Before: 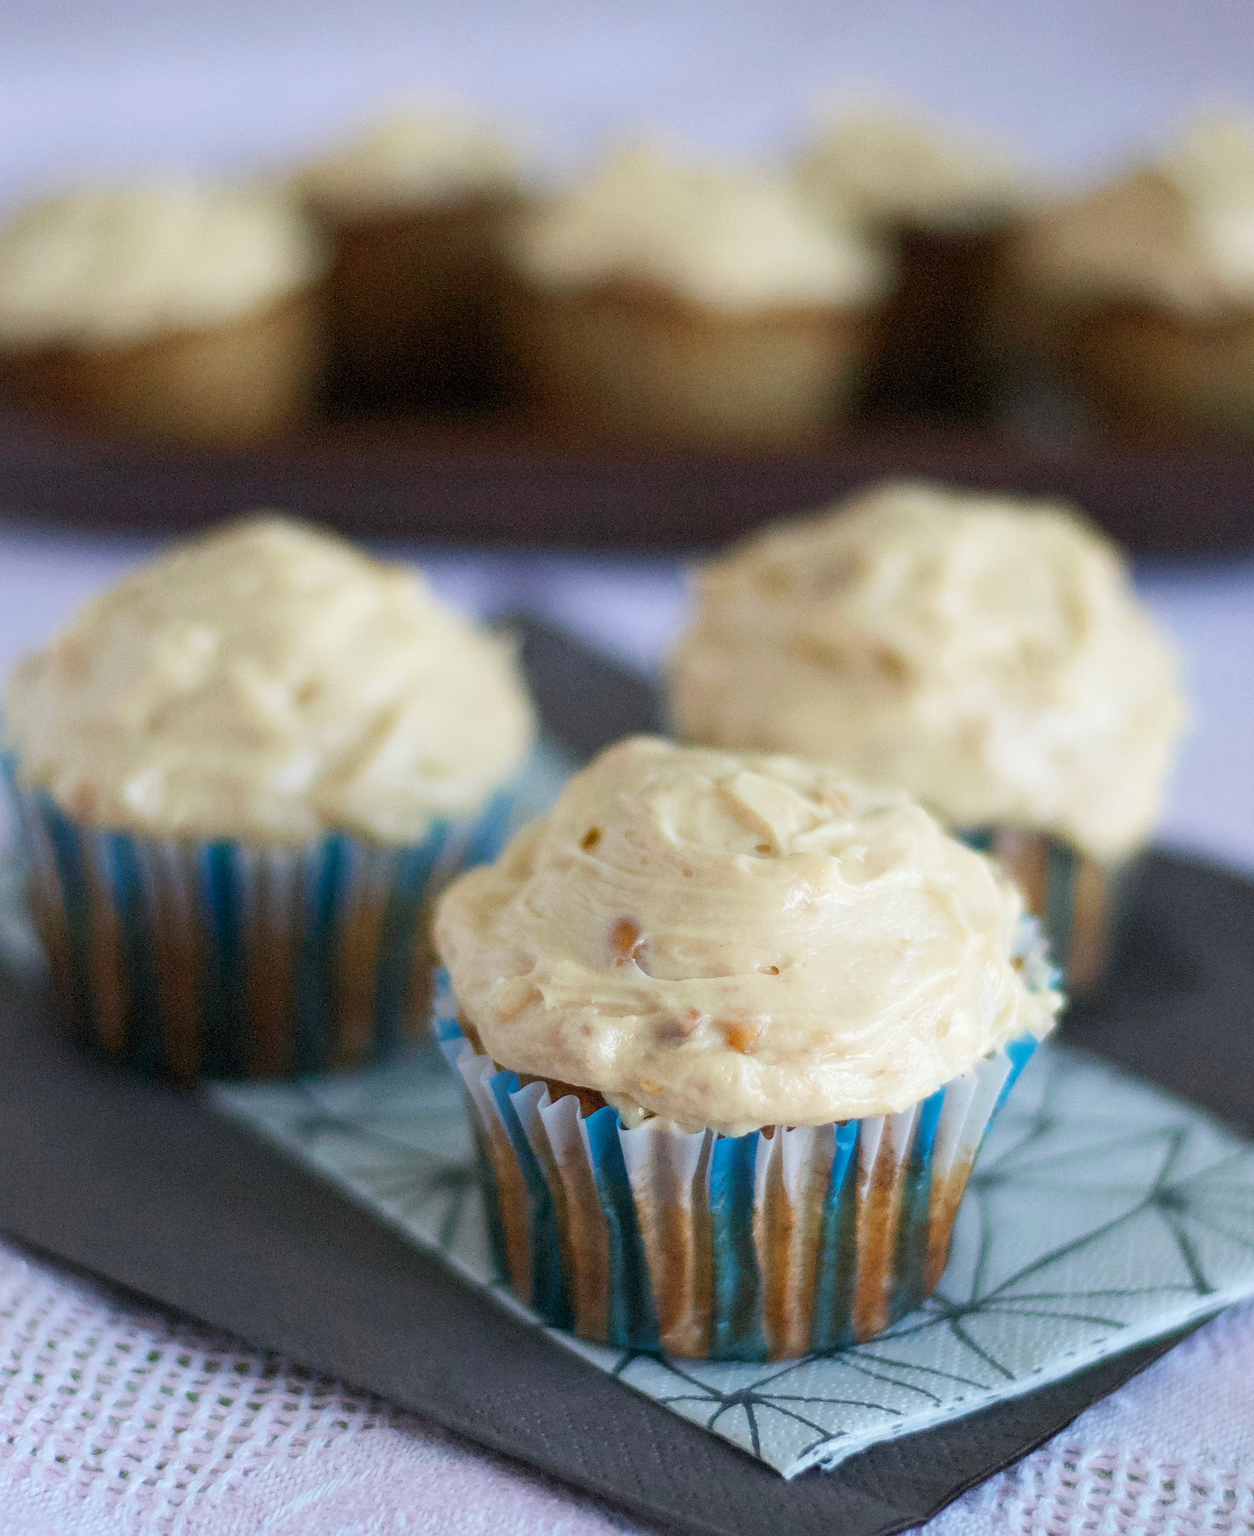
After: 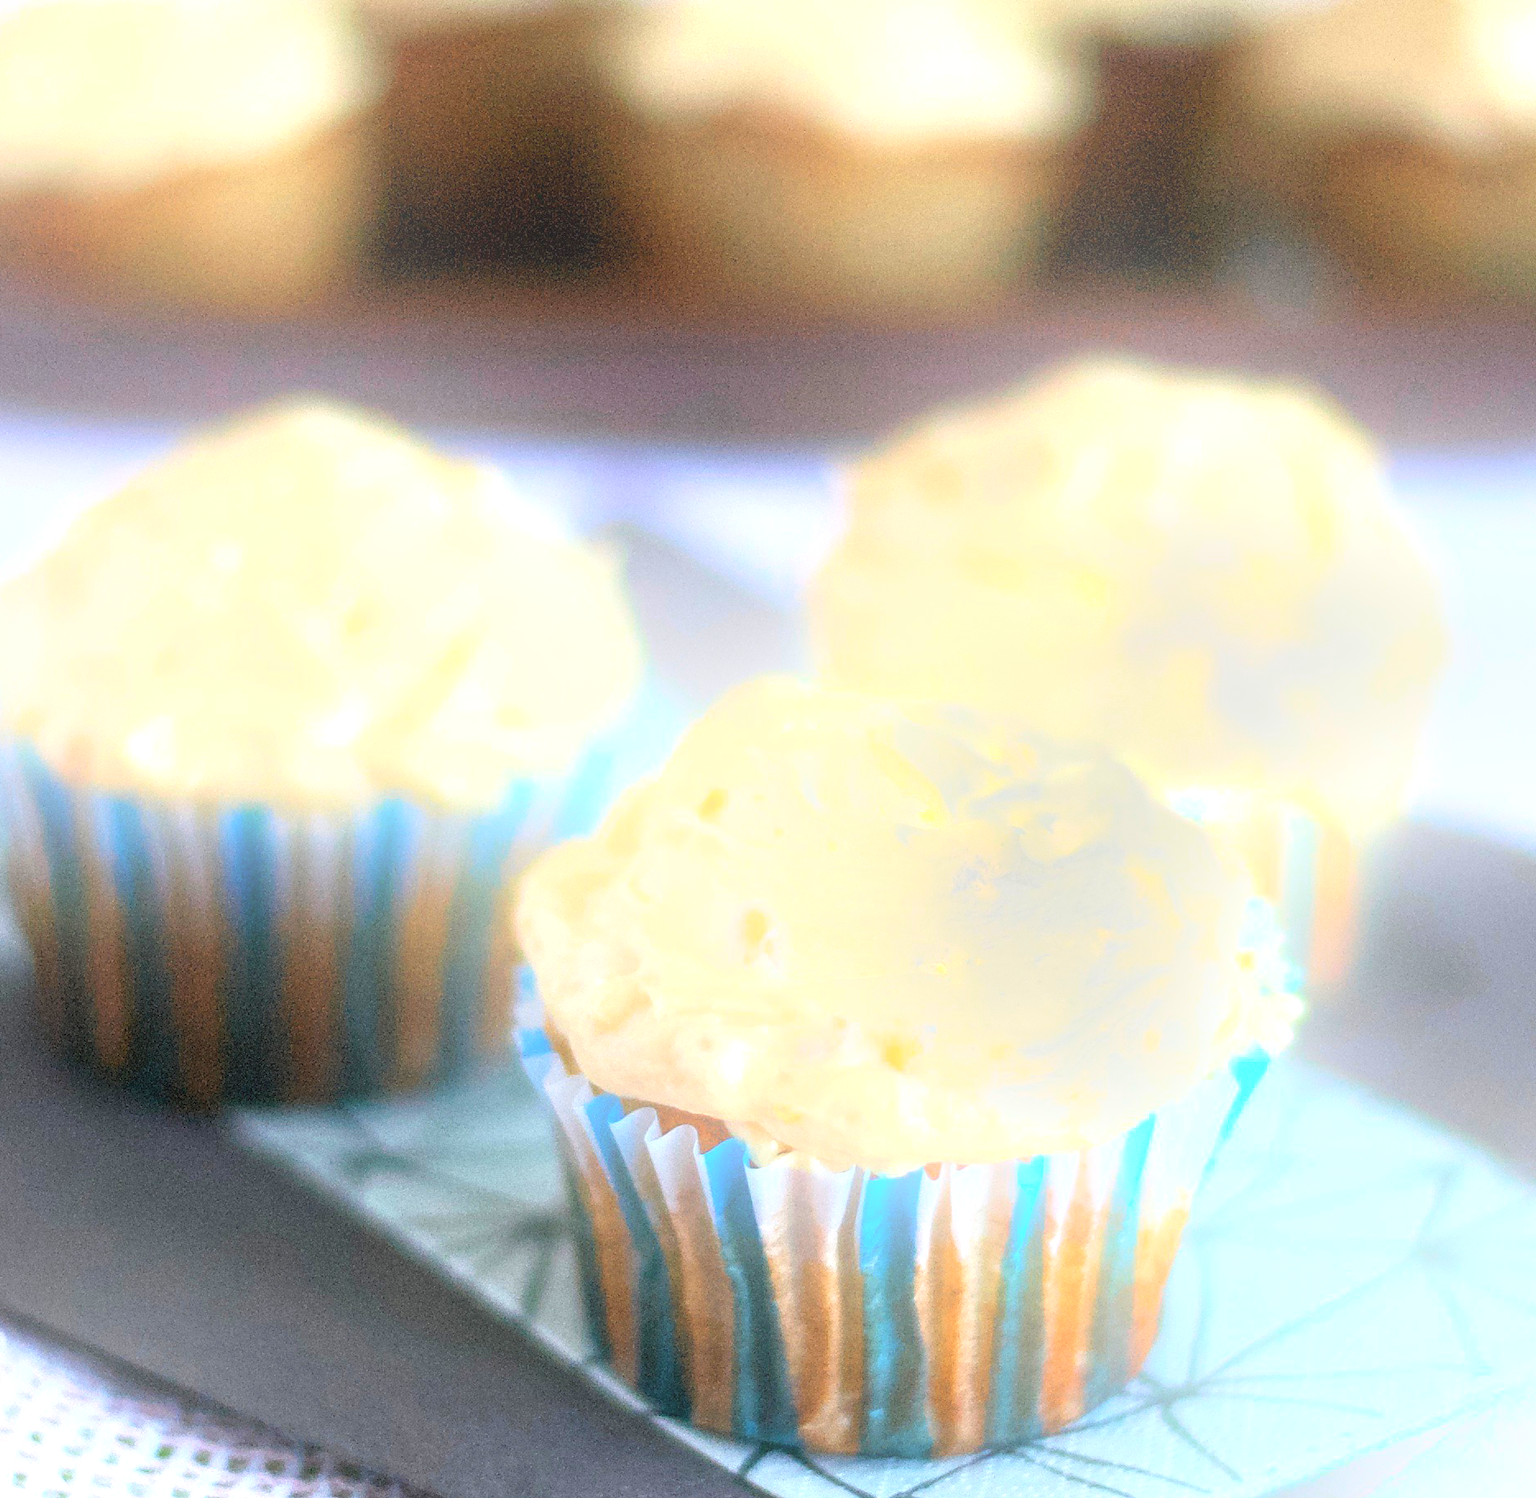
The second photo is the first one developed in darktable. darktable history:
exposure: black level correction 0, exposure 1.2 EV, compensate highlight preservation false
bloom: size 40%
crop and rotate: left 1.814%, top 12.818%, right 0.25%, bottom 9.225%
